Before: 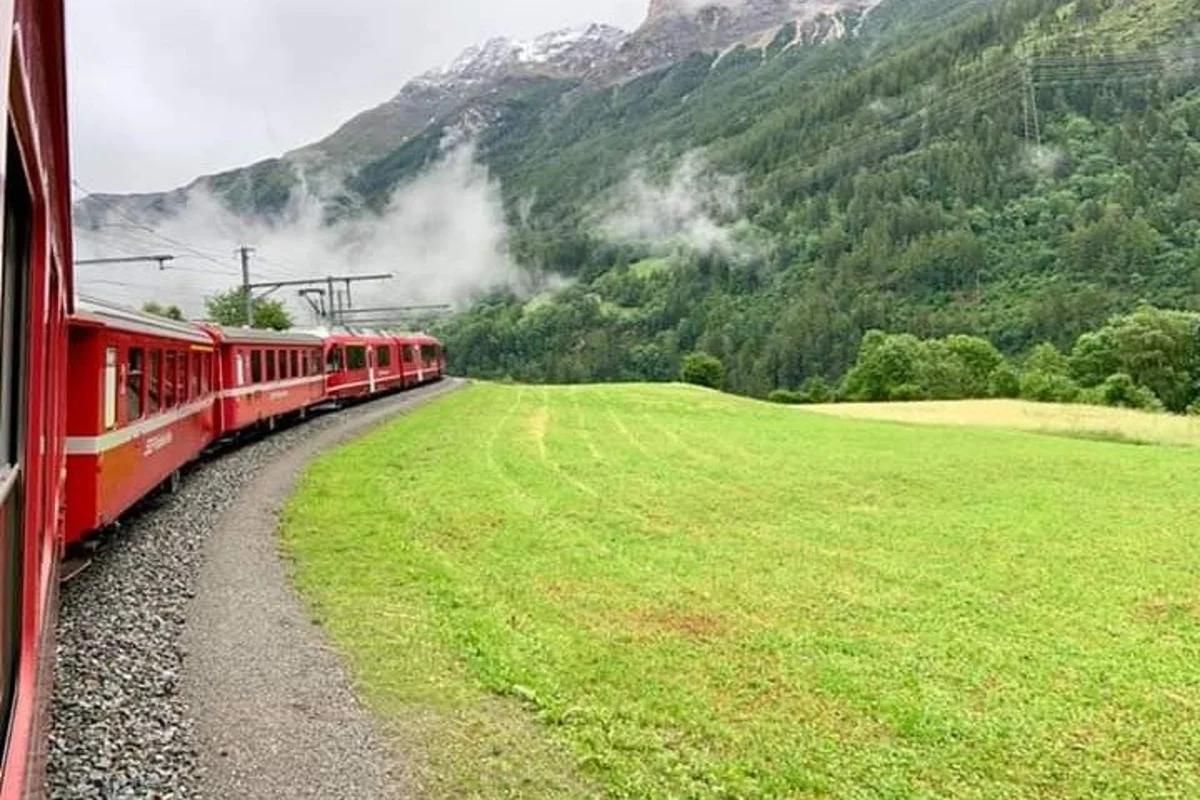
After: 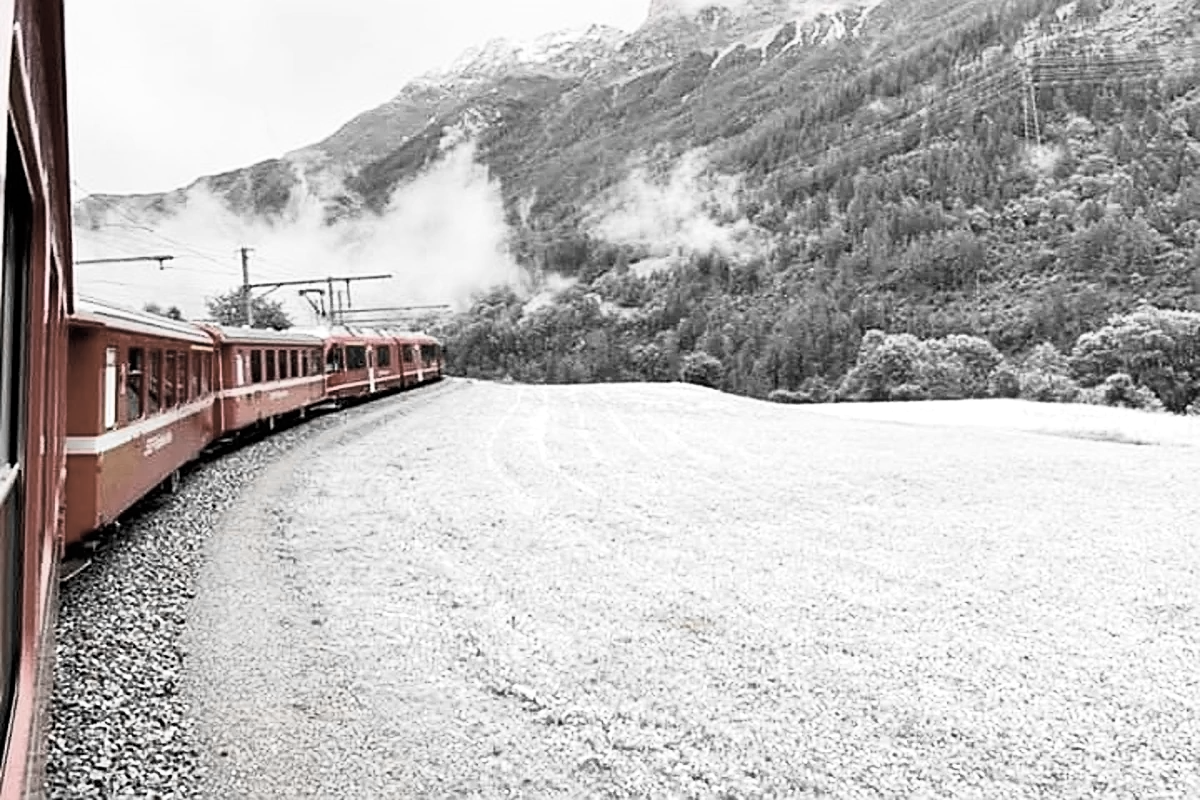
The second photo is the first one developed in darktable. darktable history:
color zones: curves: ch0 [(0, 0.497) (0.096, 0.361) (0.221, 0.538) (0.429, 0.5) (0.571, 0.5) (0.714, 0.5) (0.857, 0.5) (1, 0.497)]; ch1 [(0, 0.5) (0.143, 0.5) (0.257, -0.002) (0.429, 0.04) (0.571, -0.001) (0.714, -0.015) (0.857, 0.024) (1, 0.5)]
sharpen: on, module defaults
color correction: saturation 0.3
base curve: curves: ch0 [(0, 0) (0.005, 0.002) (0.193, 0.295) (0.399, 0.664) (0.75, 0.928) (1, 1)]
